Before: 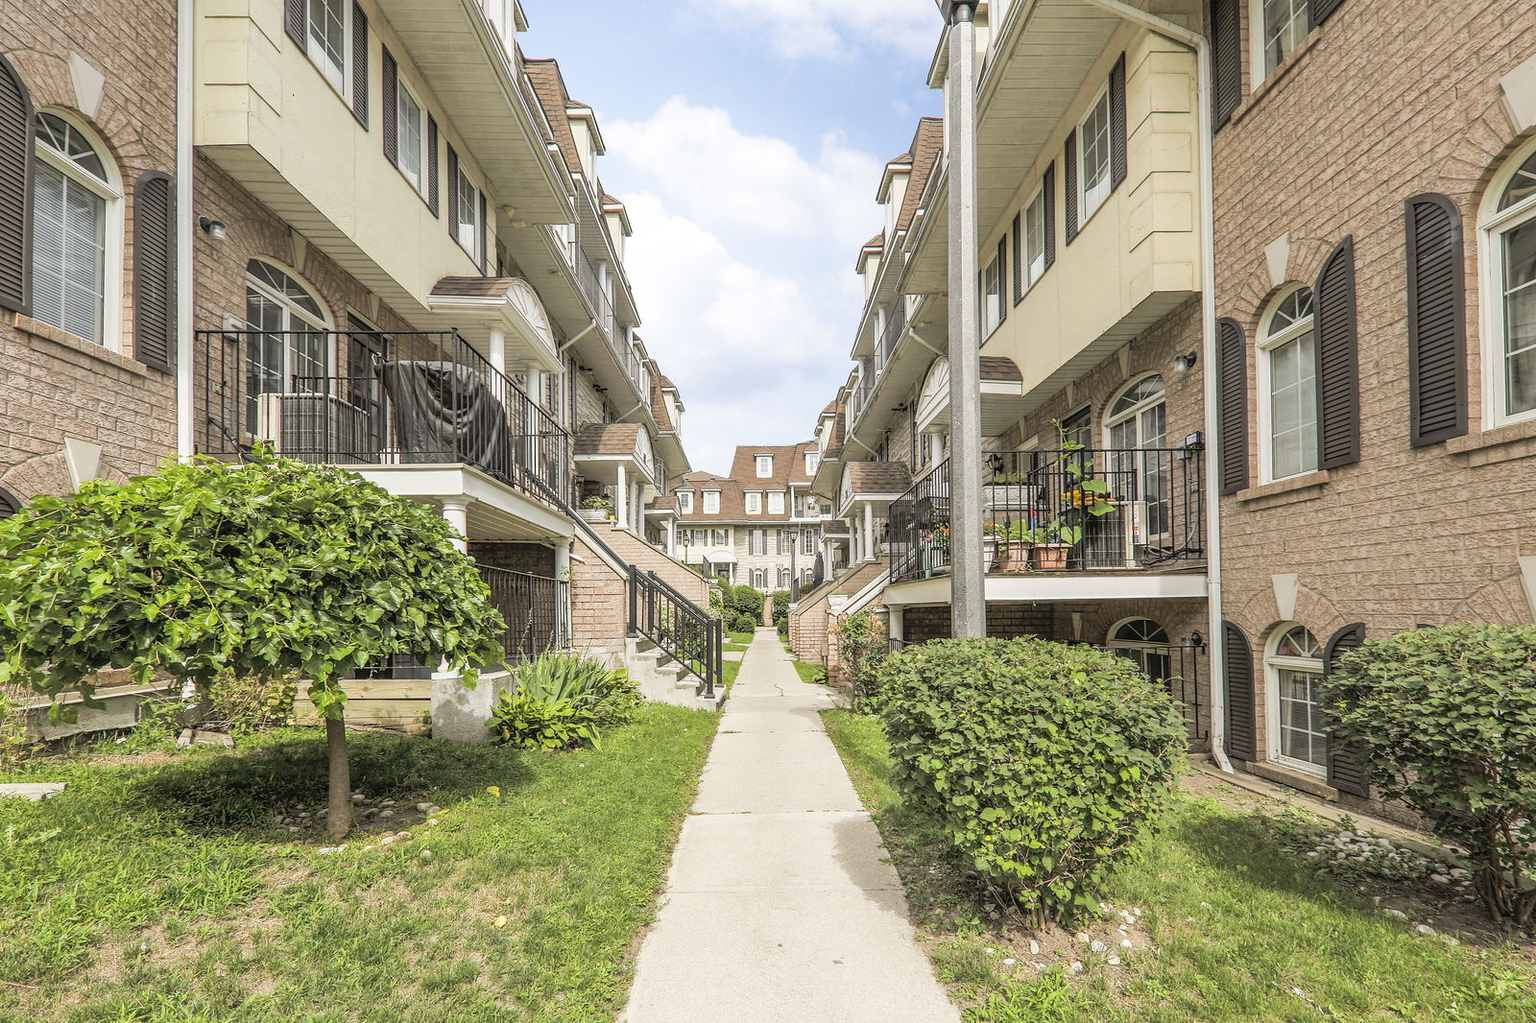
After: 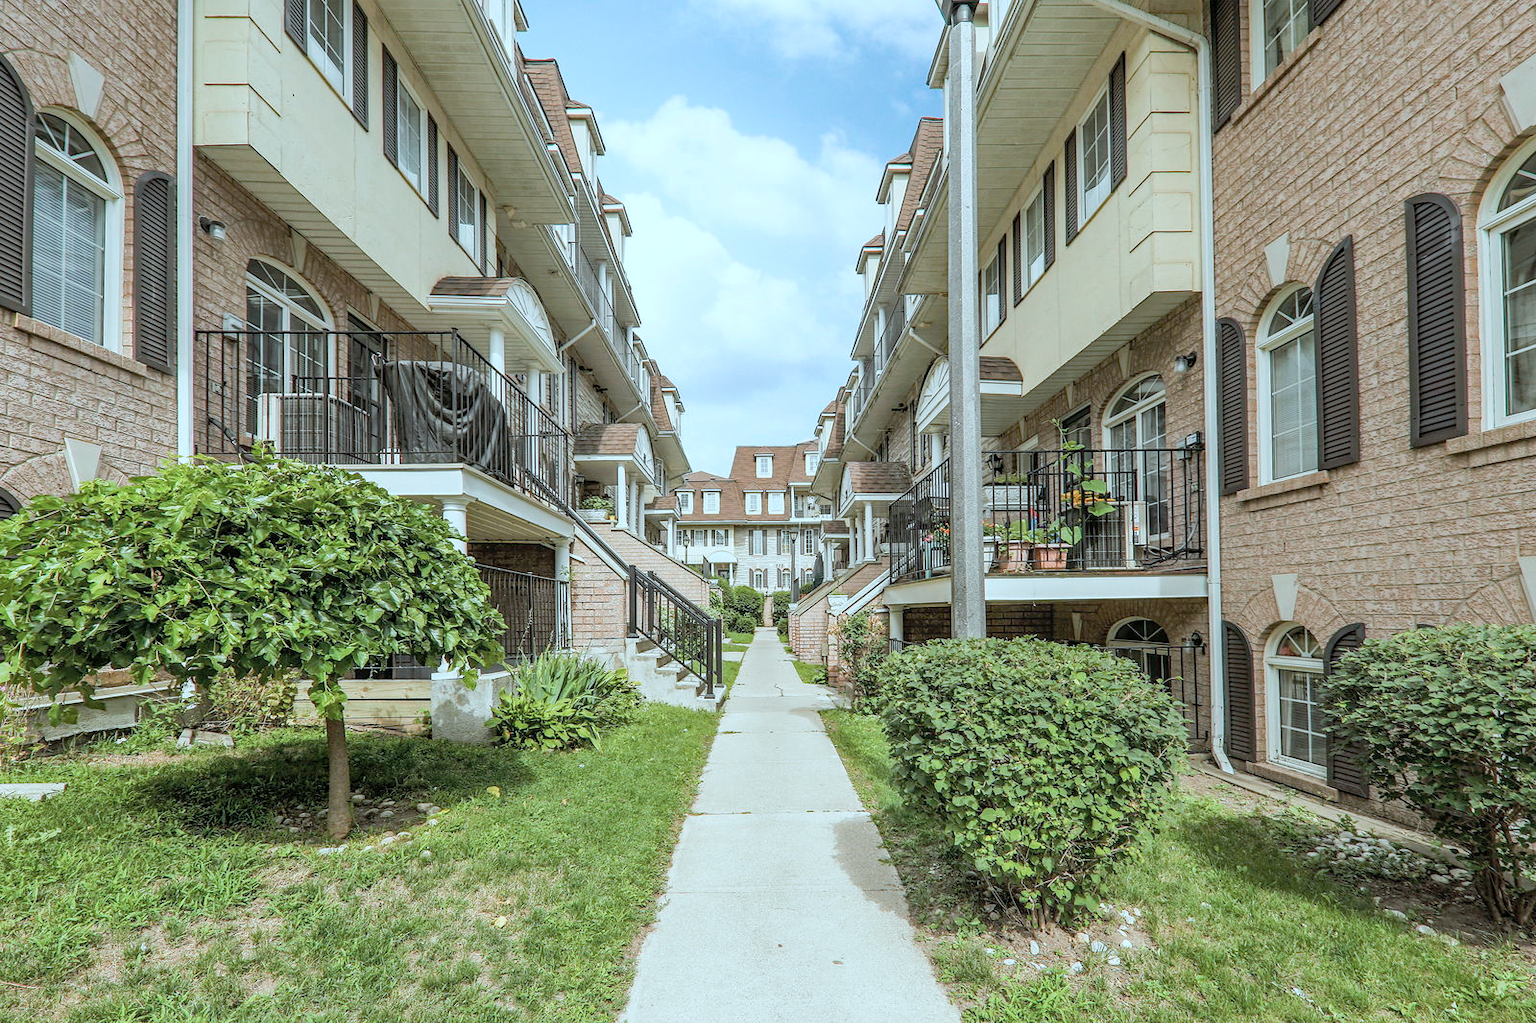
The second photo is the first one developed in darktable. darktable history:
haze removal: compatibility mode true, adaptive false
color balance rgb: perceptual saturation grading › global saturation 27.622%, perceptual saturation grading › highlights -24.855%, perceptual saturation grading › shadows 24.965%, perceptual brilliance grading › global brilliance 1.916%, perceptual brilliance grading › highlights -3.569%, global vibrance 20%
exposure: black level correction 0.001, compensate highlight preservation false
color correction: highlights a* -13.05, highlights b* -17.93, saturation 0.71
